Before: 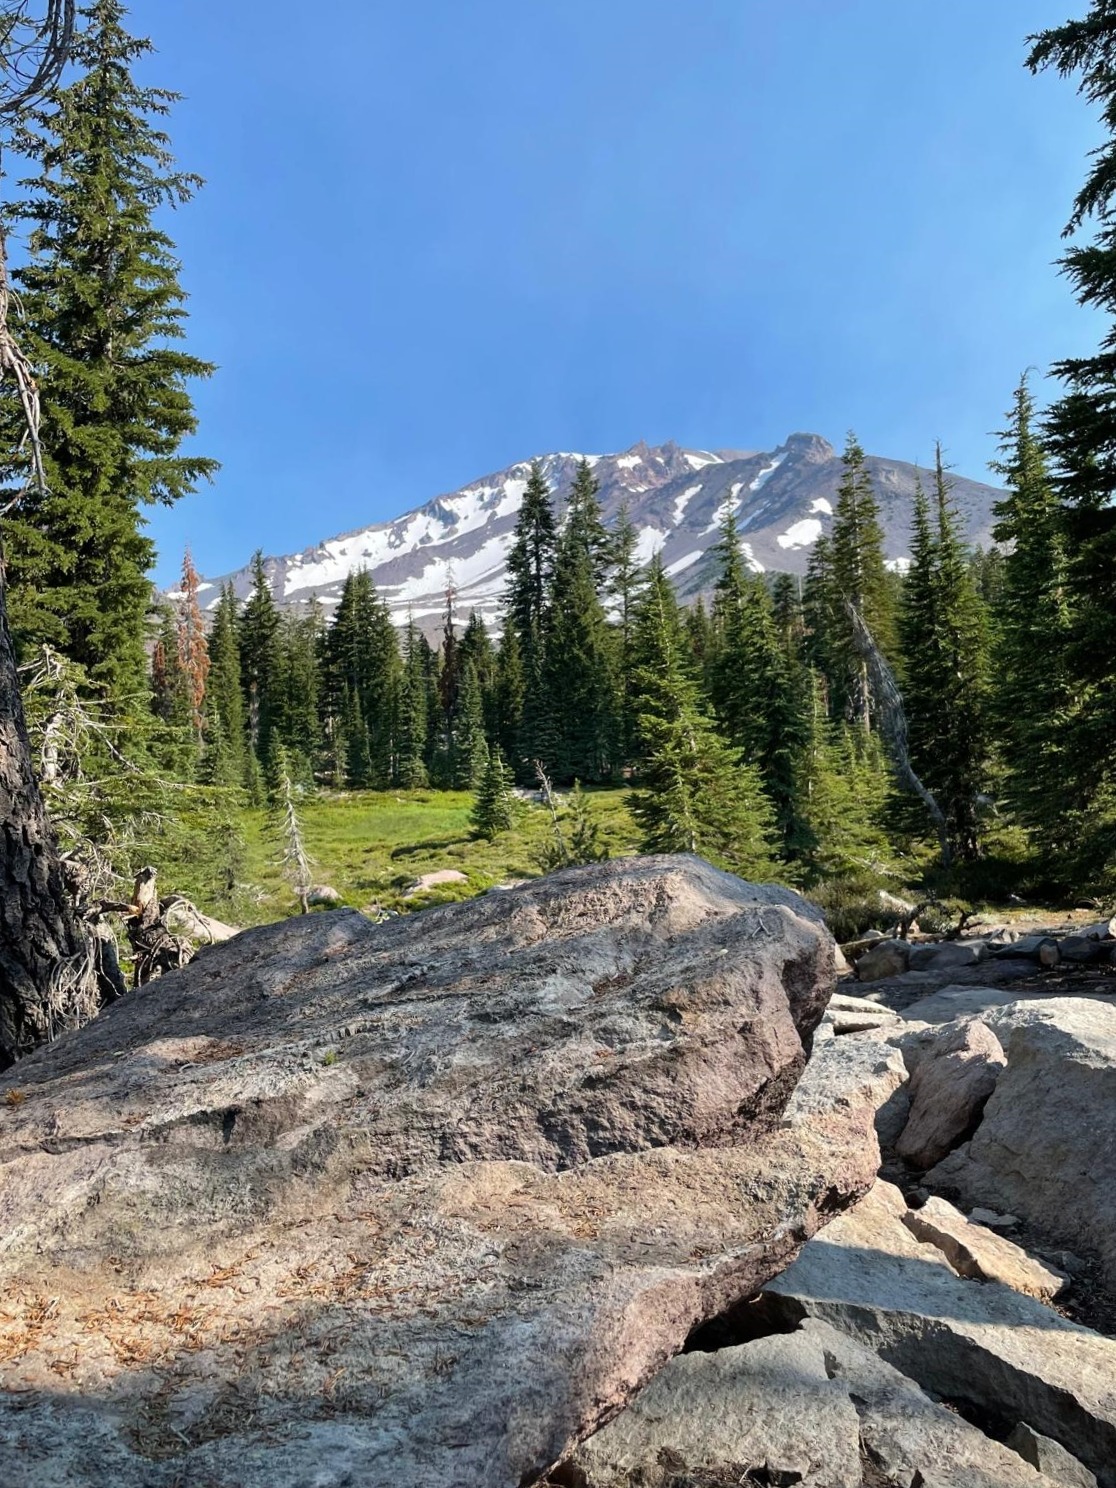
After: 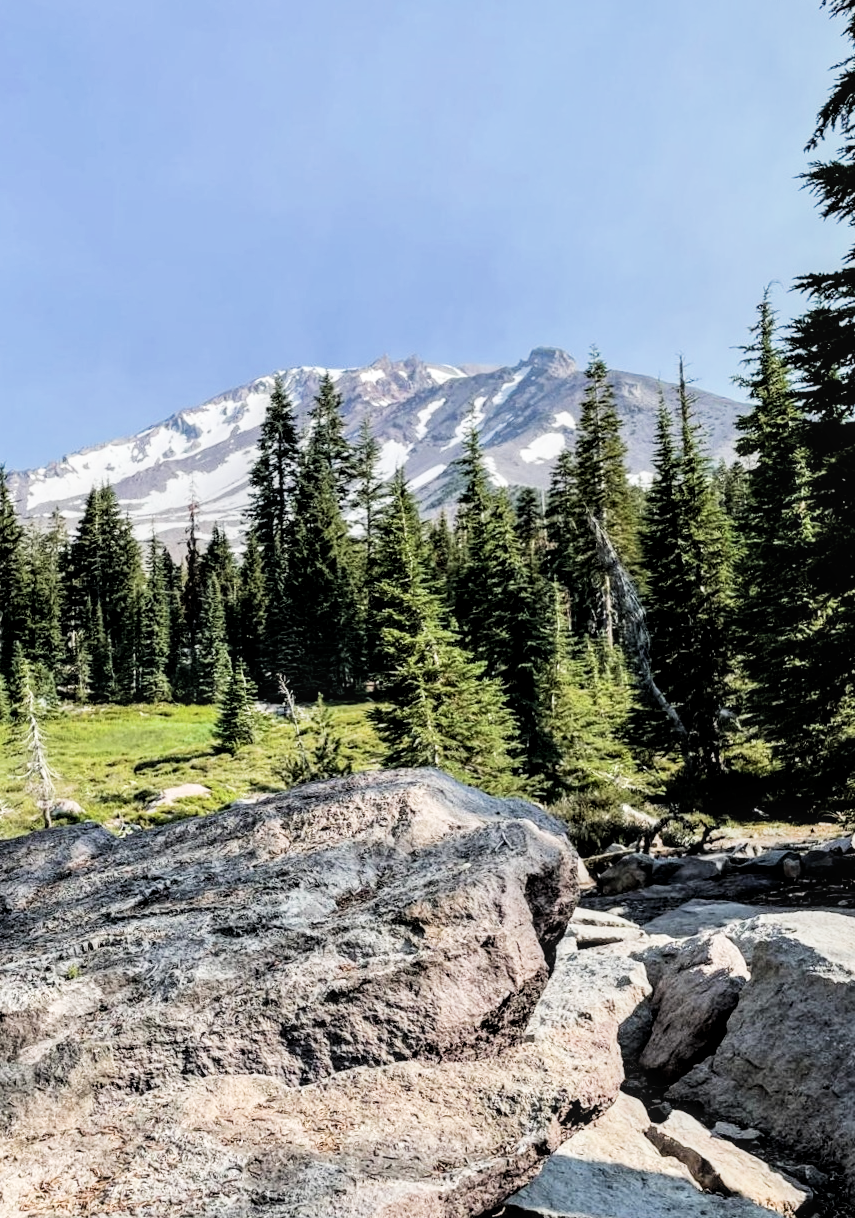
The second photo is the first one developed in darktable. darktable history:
crop: left 23.095%, top 5.827%, bottom 11.854%
exposure: black level correction 0, exposure 0.7 EV, compensate exposure bias true, compensate highlight preservation false
contrast brightness saturation: saturation -0.1
filmic rgb: black relative exposure -5 EV, hardness 2.88, contrast 1.4, highlights saturation mix -30%
local contrast: detail 130%
